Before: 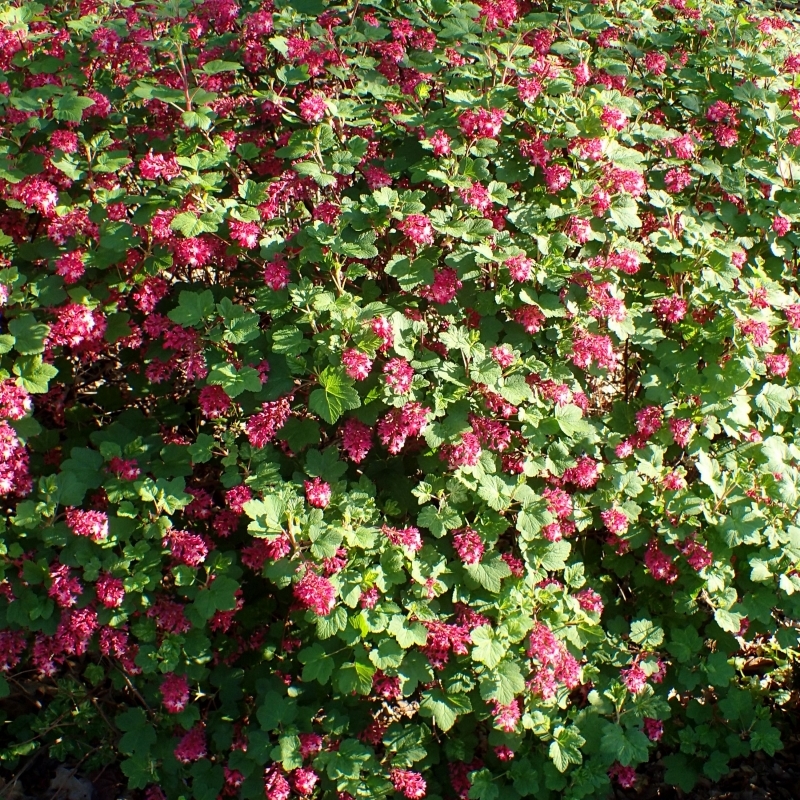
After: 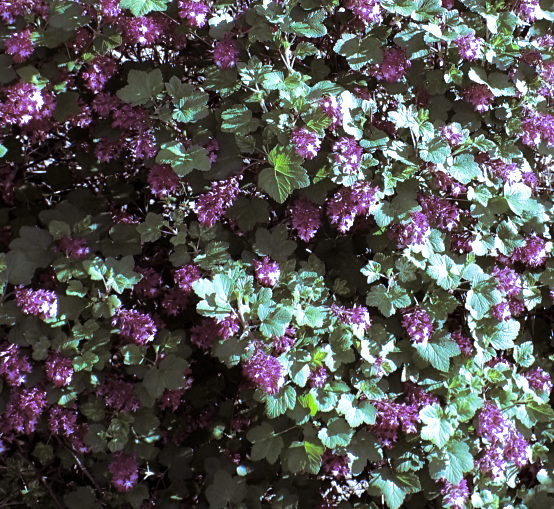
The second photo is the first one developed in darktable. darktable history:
split-toning: shadows › saturation 0.24, highlights › hue 54°, highlights › saturation 0.24
color zones: curves: ch0 [(0.068, 0.464) (0.25, 0.5) (0.48, 0.508) (0.75, 0.536) (0.886, 0.476) (0.967, 0.456)]; ch1 [(0.066, 0.456) (0.25, 0.5) (0.616, 0.508) (0.746, 0.56) (0.934, 0.444)]
crop: left 6.488%, top 27.668%, right 24.183%, bottom 8.656%
white balance: red 0.766, blue 1.537
